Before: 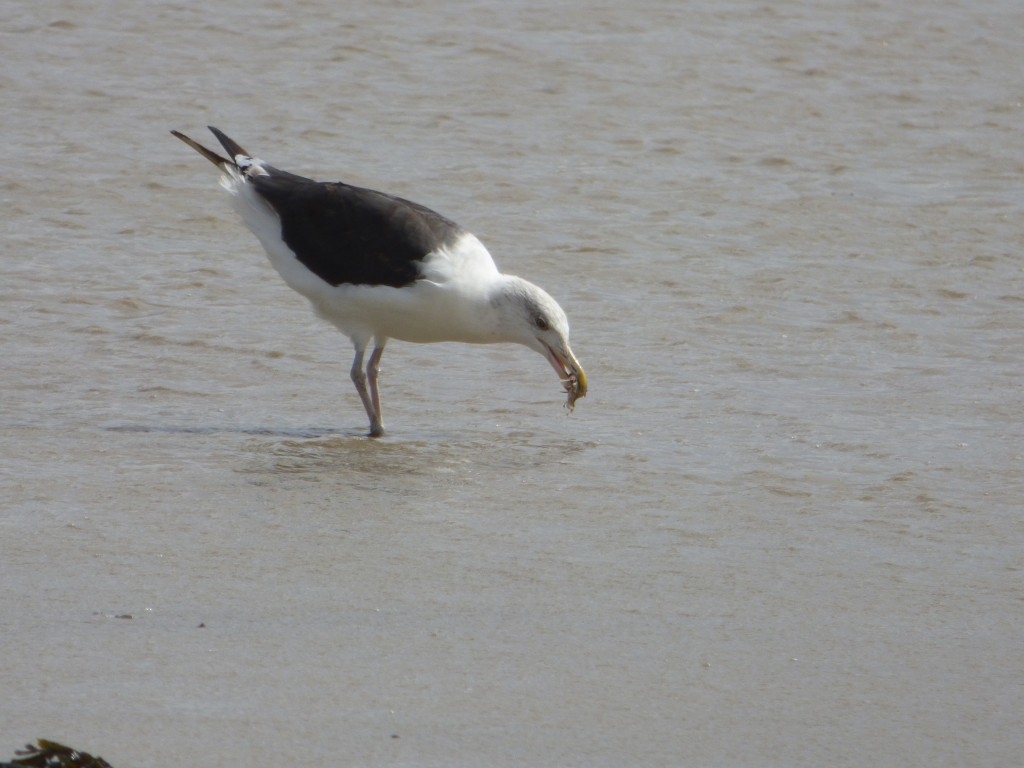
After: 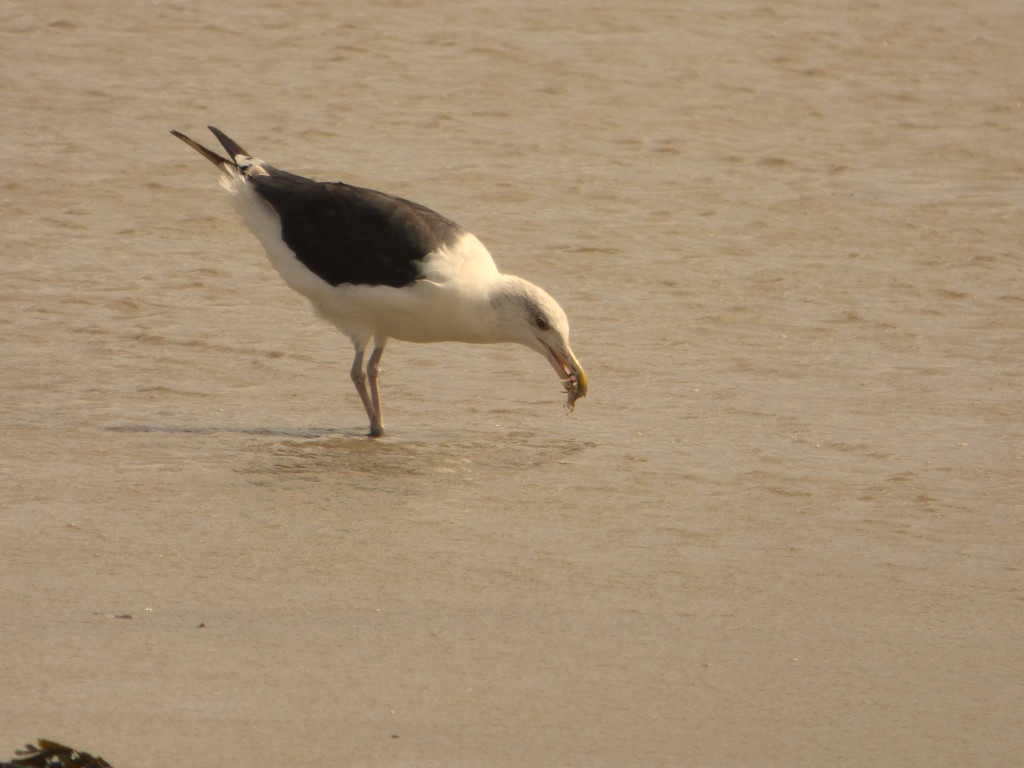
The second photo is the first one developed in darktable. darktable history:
white balance: red 1.138, green 0.996, blue 0.812
shadows and highlights: shadows 37.27, highlights -28.18, soften with gaussian
